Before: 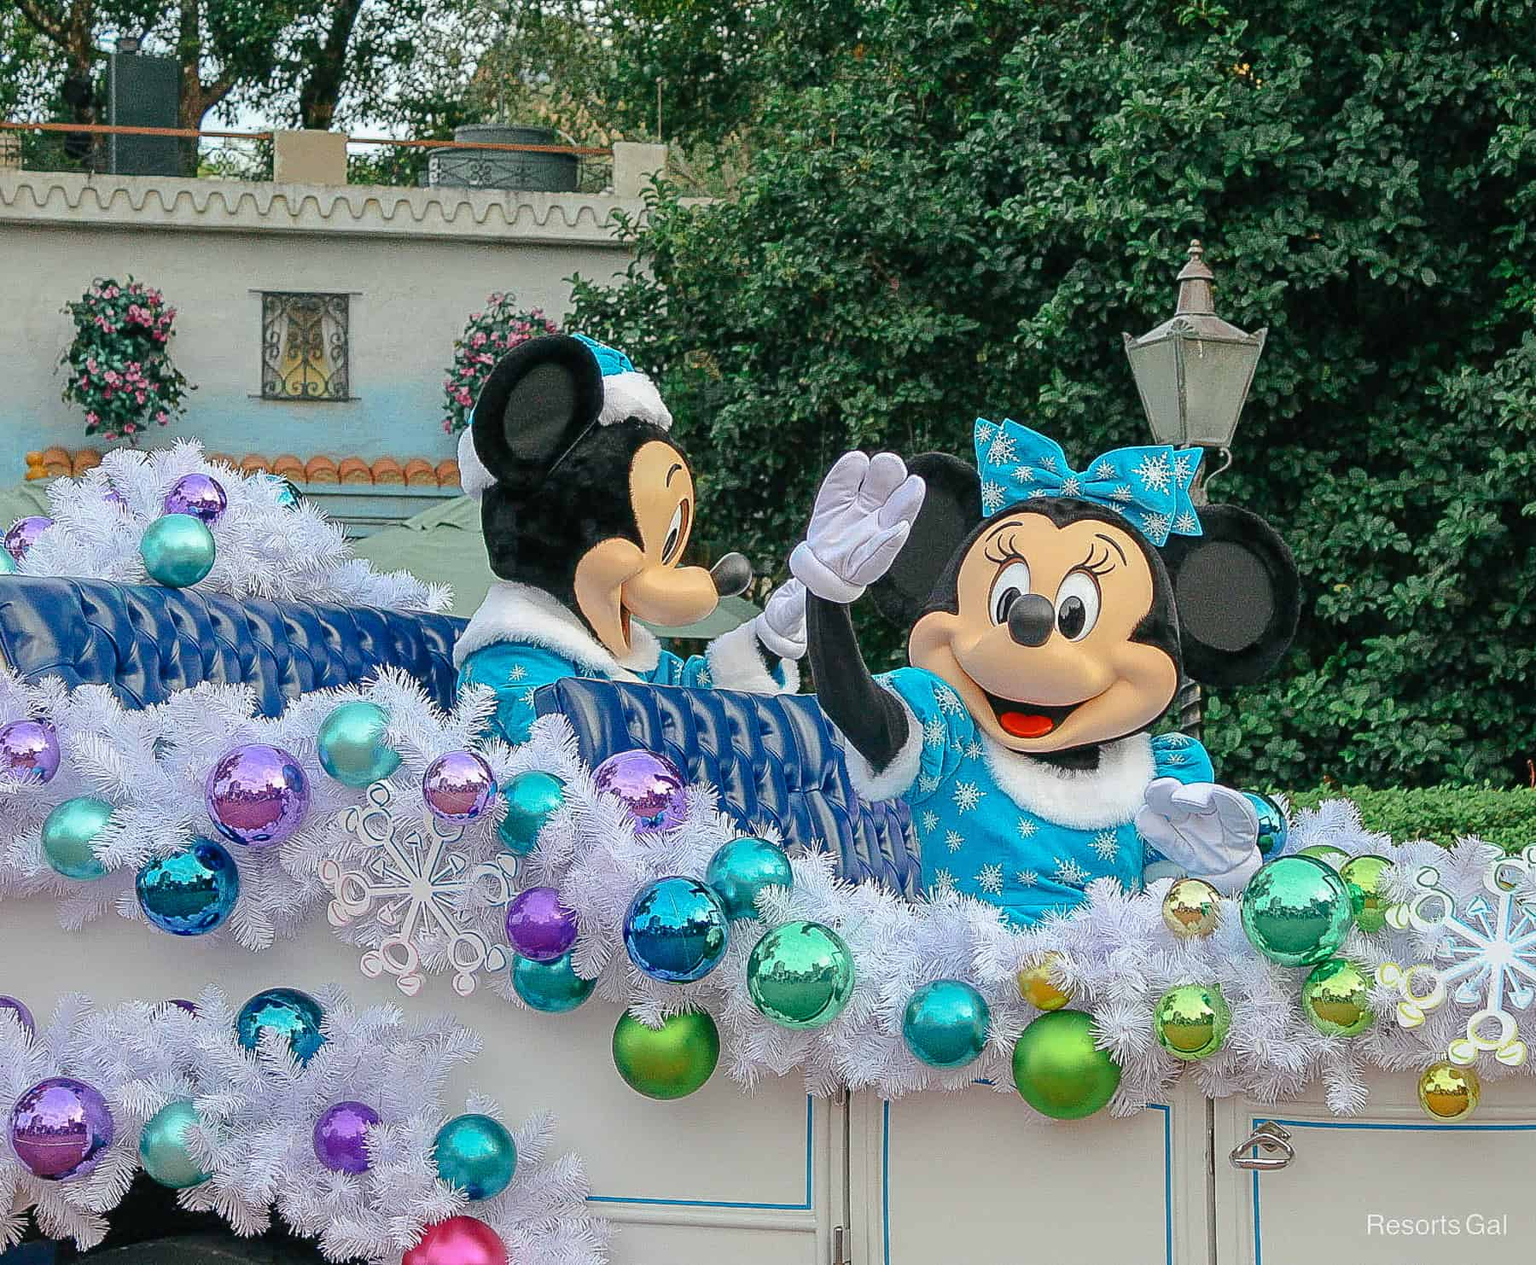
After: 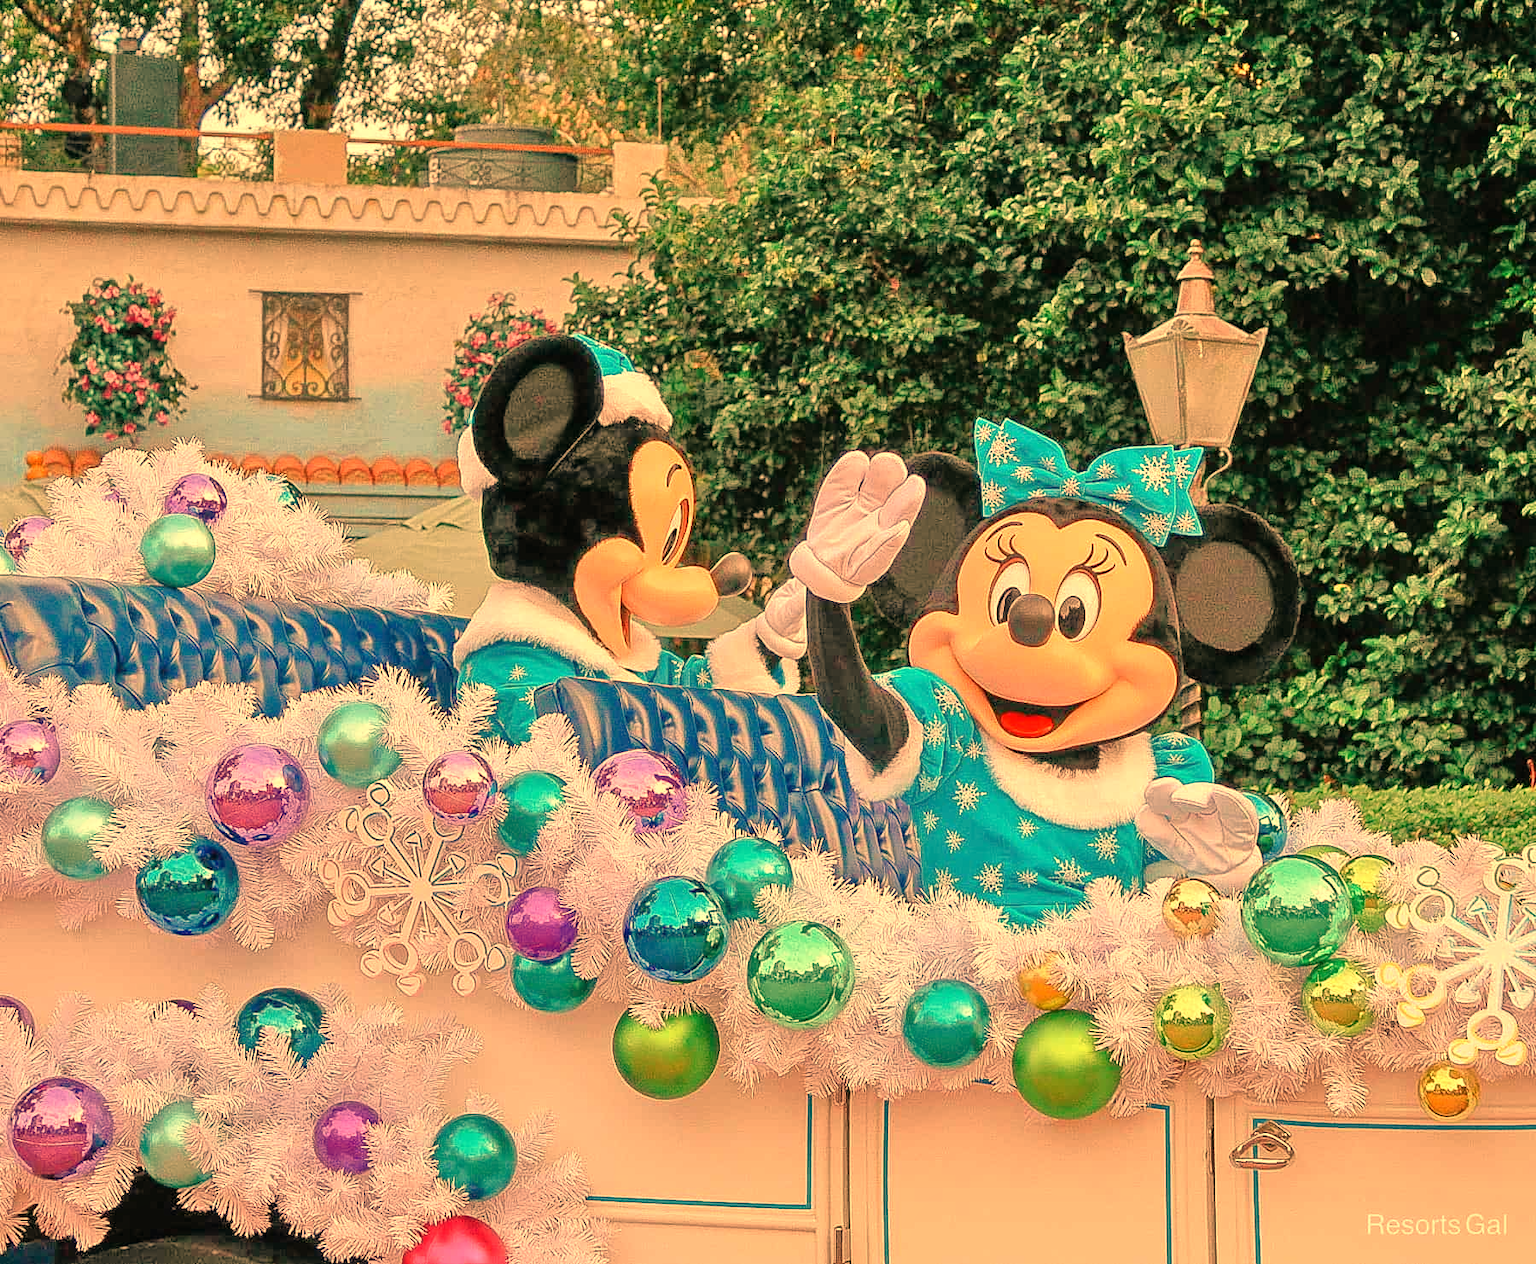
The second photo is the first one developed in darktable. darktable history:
white balance: red 1.467, blue 0.684
tone equalizer: -7 EV 0.15 EV, -6 EV 0.6 EV, -5 EV 1.15 EV, -4 EV 1.33 EV, -3 EV 1.15 EV, -2 EV 0.6 EV, -1 EV 0.15 EV, mask exposure compensation -0.5 EV
